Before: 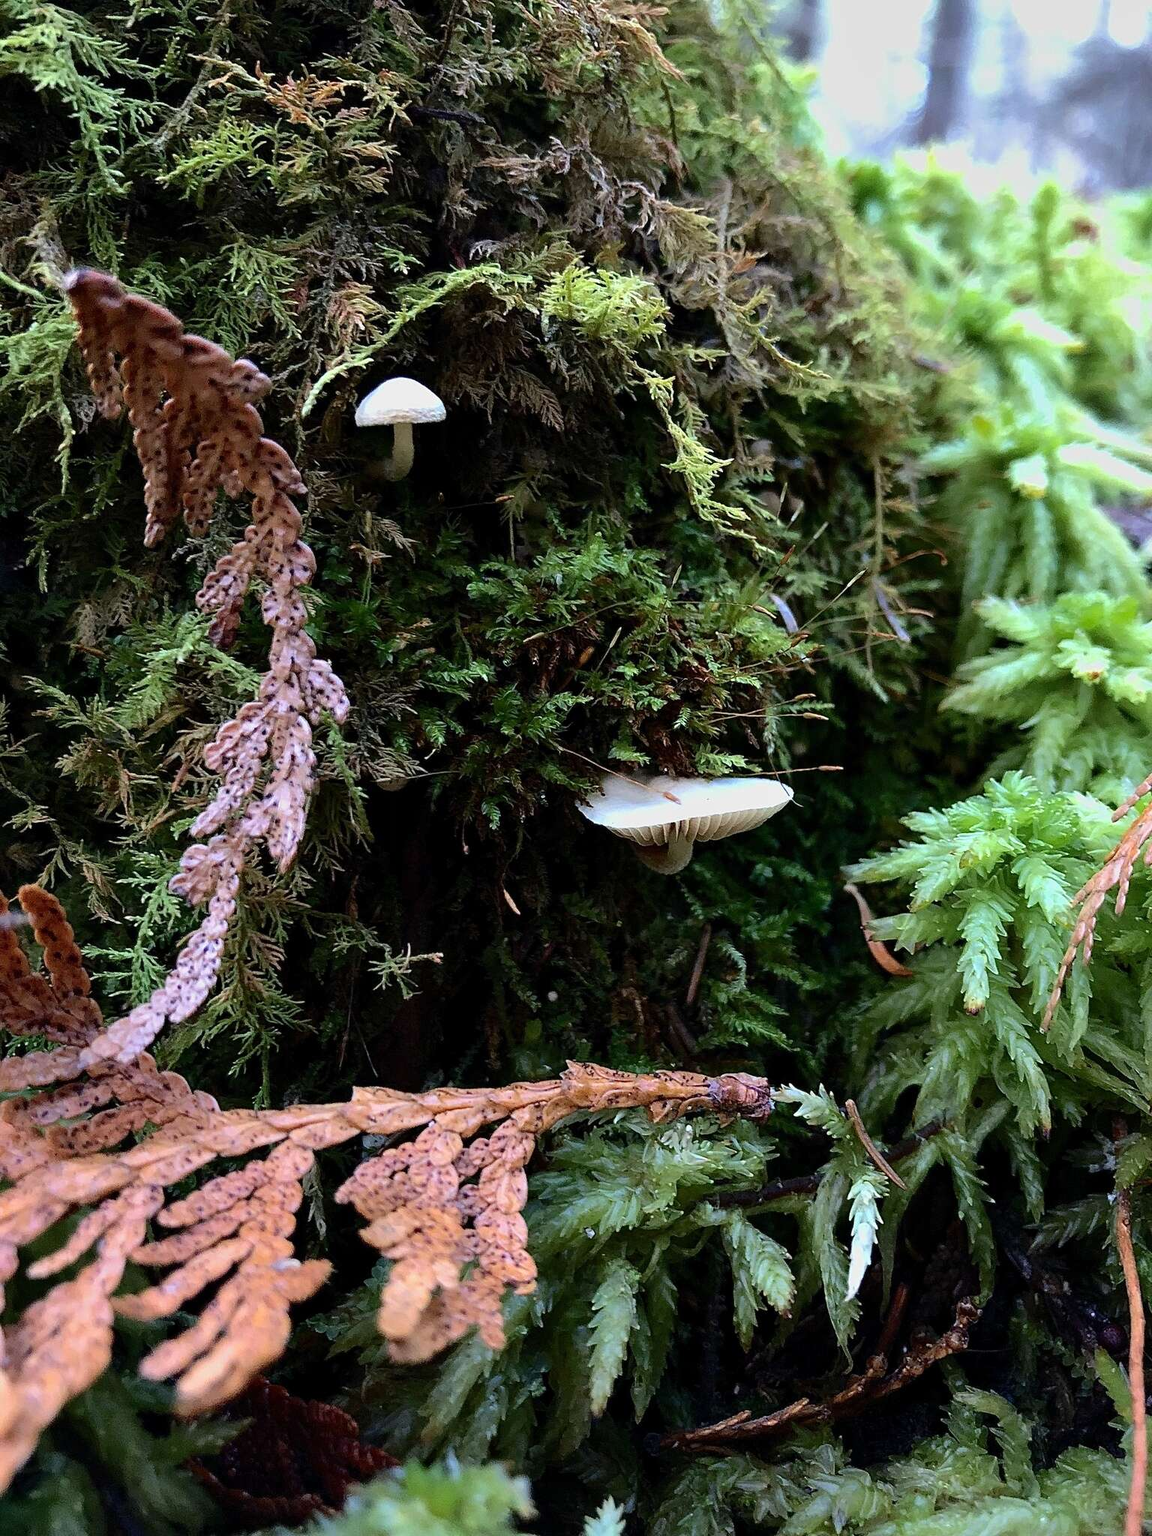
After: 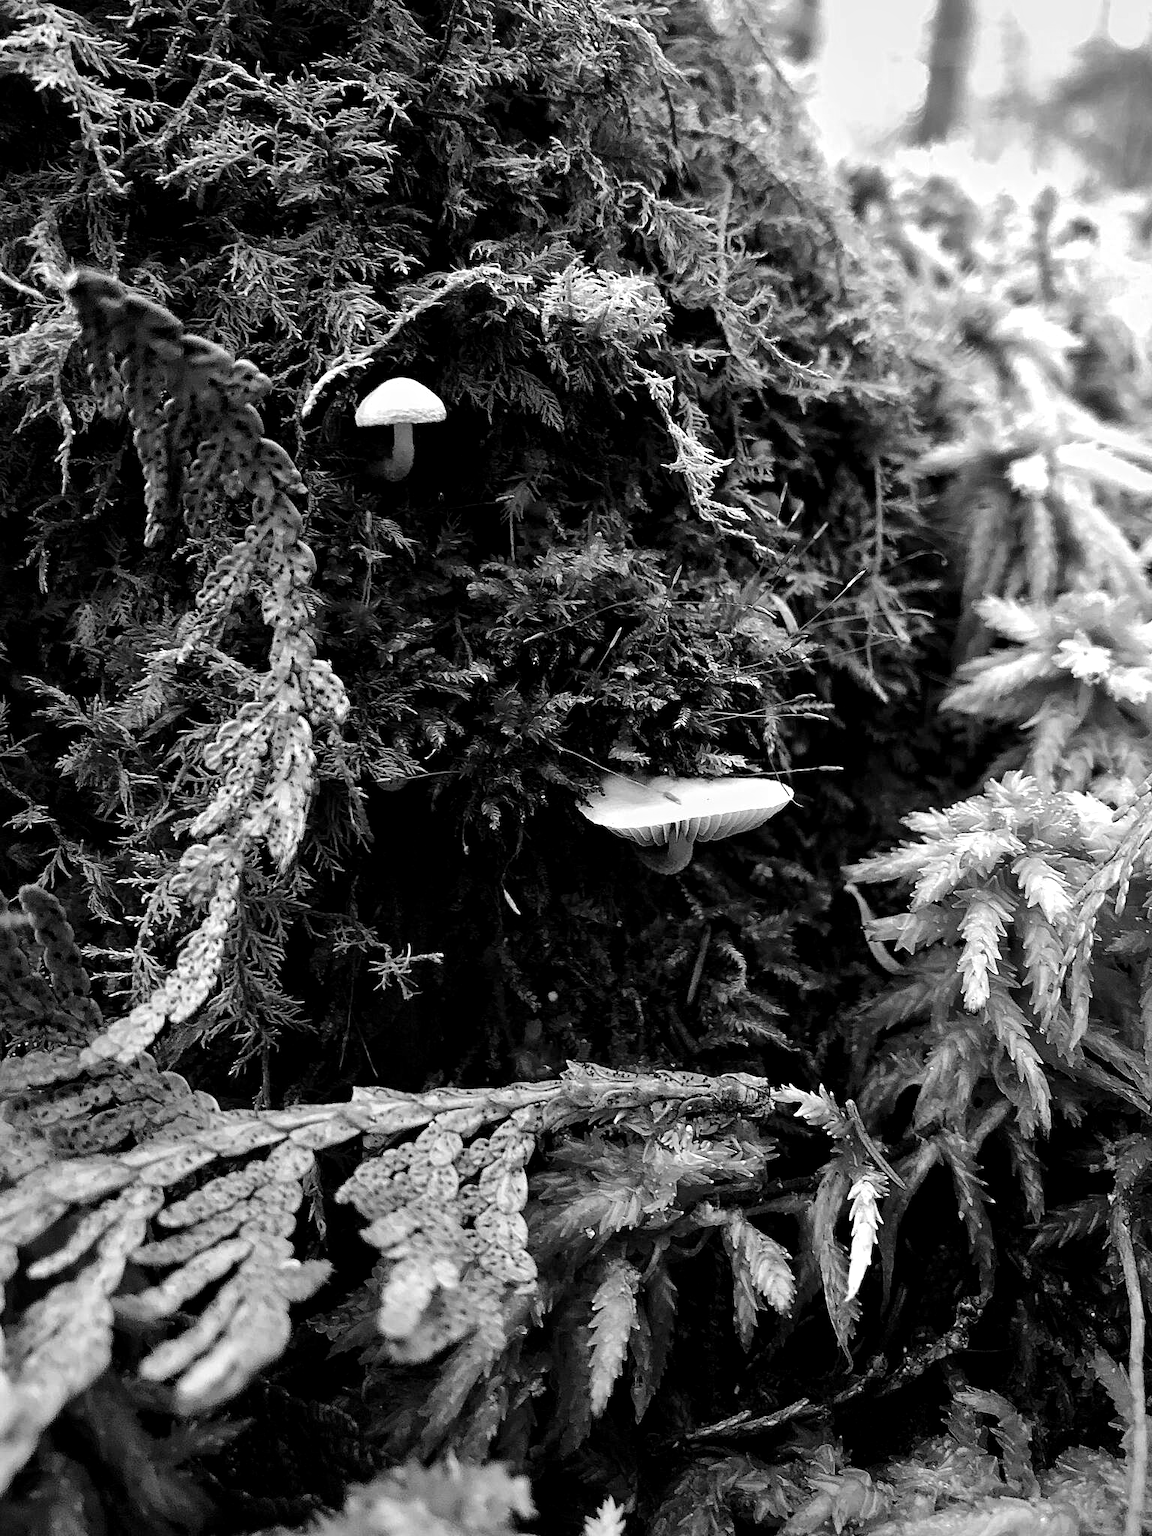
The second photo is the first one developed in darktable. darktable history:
white balance: red 0.766, blue 1.537
monochrome: a 32, b 64, size 2.3
local contrast: mode bilateral grid, contrast 20, coarseness 100, detail 150%, midtone range 0.2
tone equalizer: -8 EV -0.417 EV, -7 EV -0.389 EV, -6 EV -0.333 EV, -5 EV -0.222 EV, -3 EV 0.222 EV, -2 EV 0.333 EV, -1 EV 0.389 EV, +0 EV 0.417 EV, edges refinement/feathering 500, mask exposure compensation -1.57 EV, preserve details no
